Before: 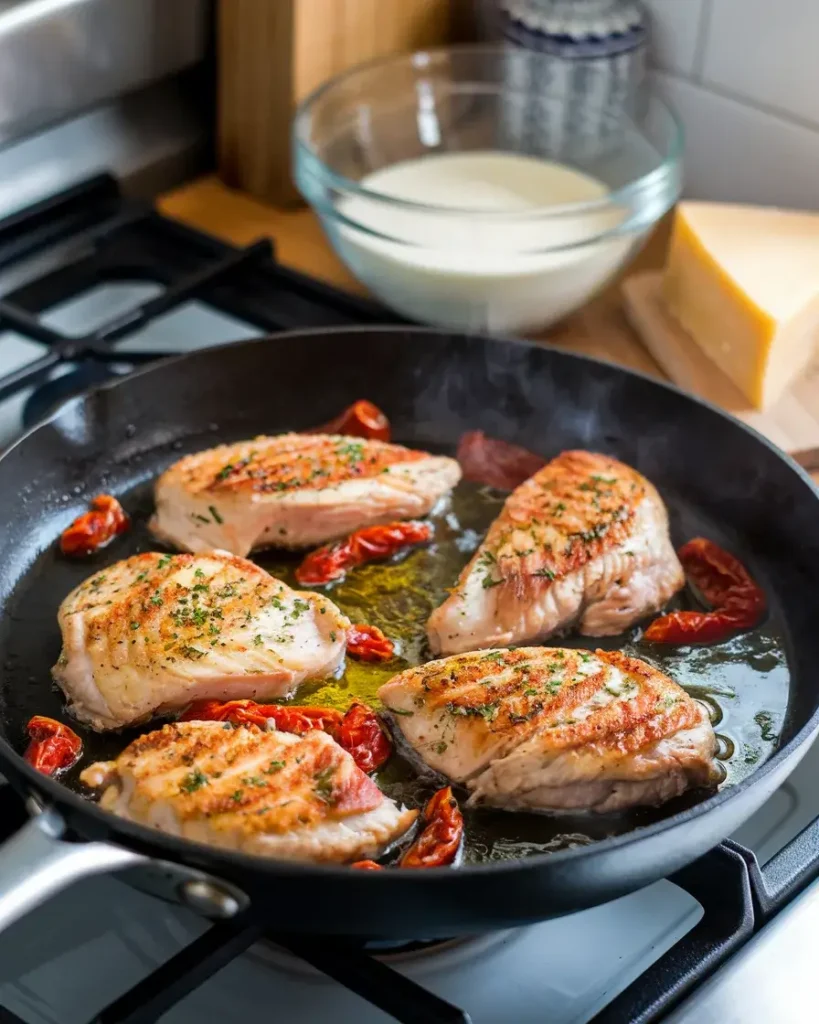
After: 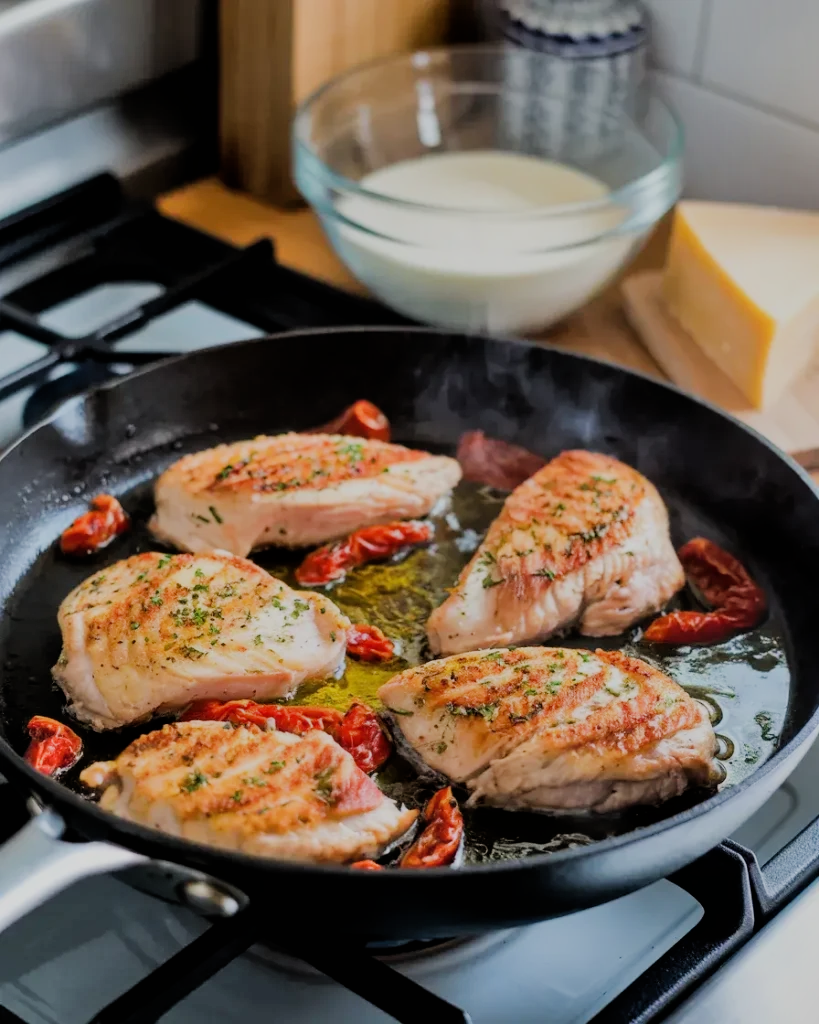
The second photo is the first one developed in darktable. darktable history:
shadows and highlights: low approximation 0.01, soften with gaussian
filmic rgb: black relative exposure -6.98 EV, white relative exposure 5.63 EV, hardness 2.86
